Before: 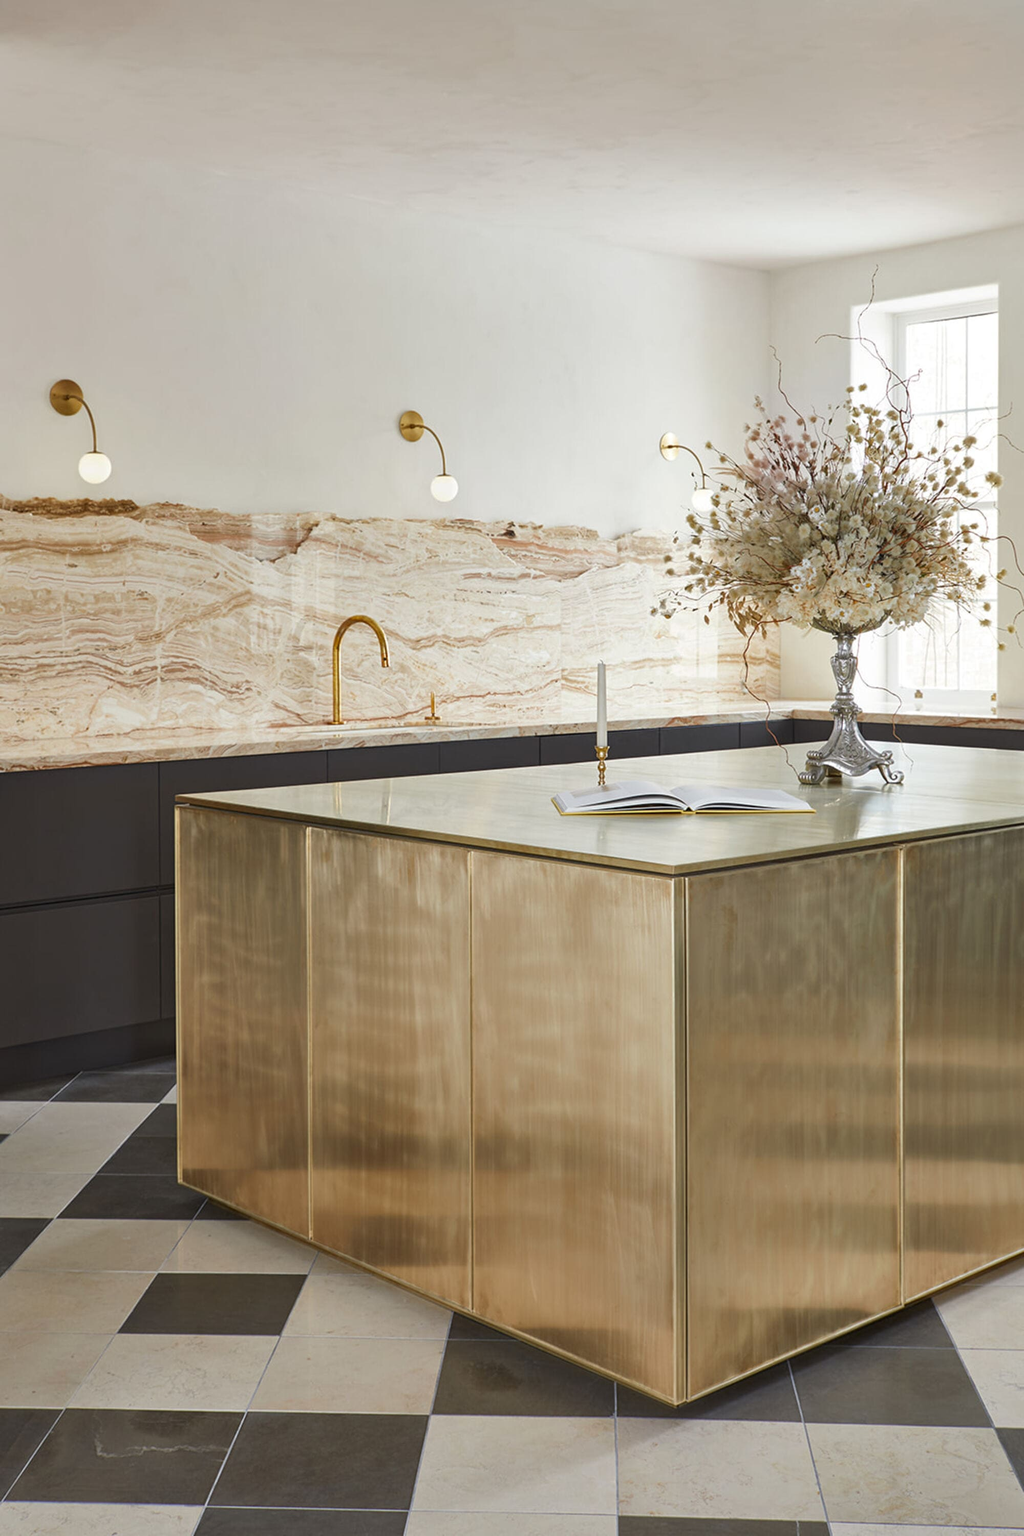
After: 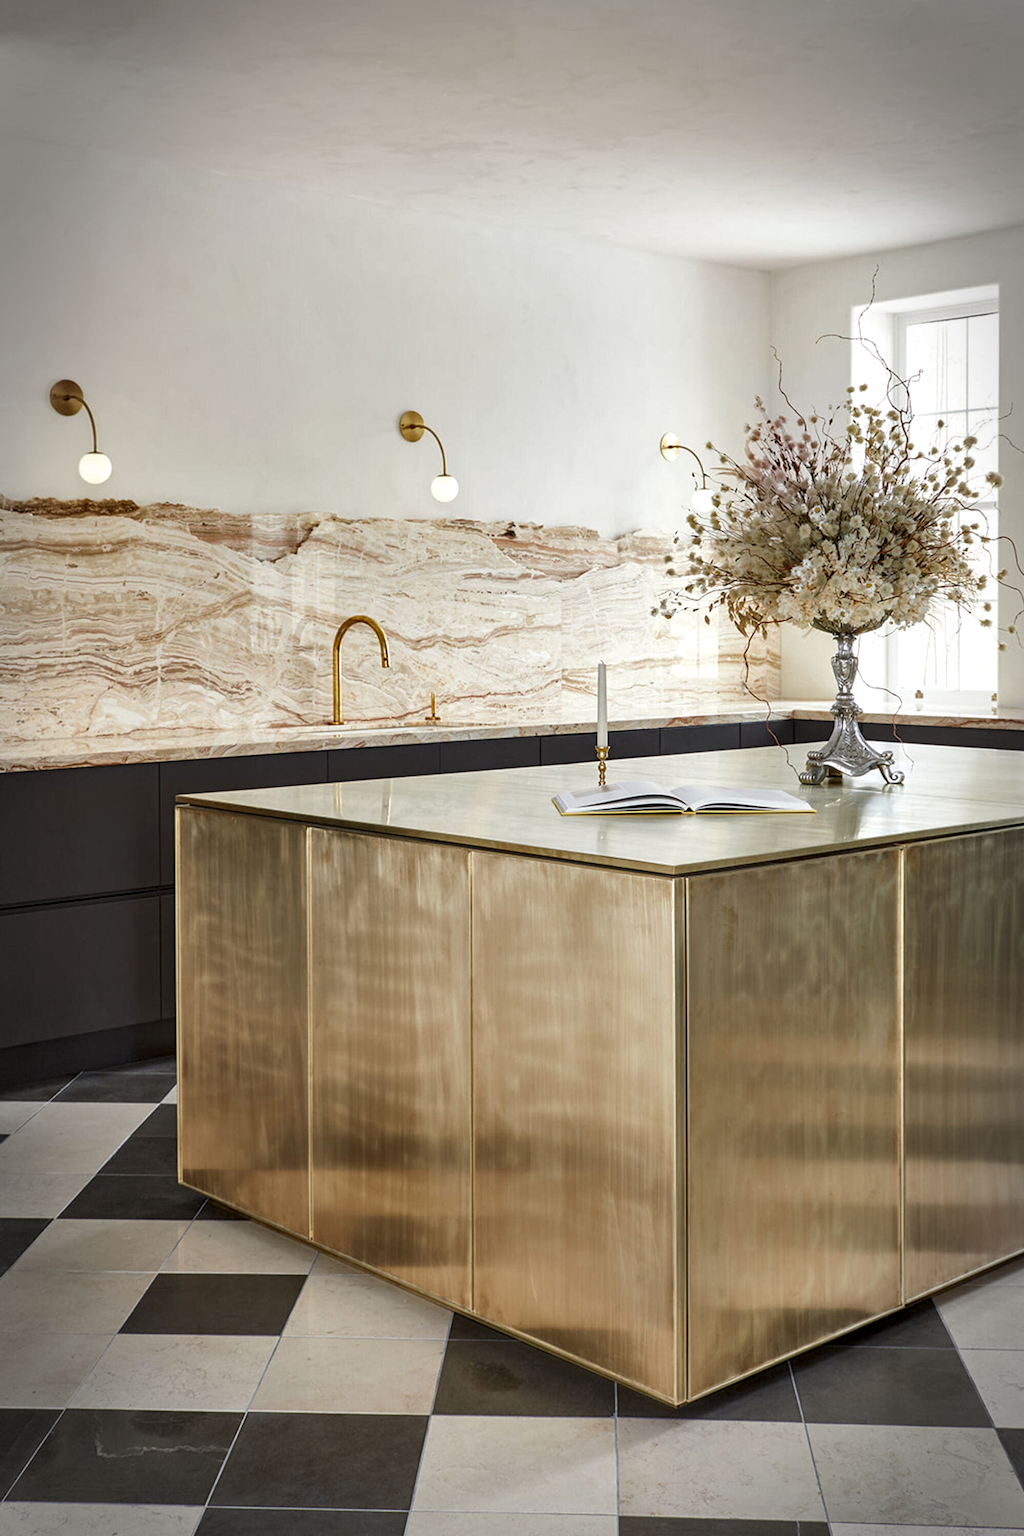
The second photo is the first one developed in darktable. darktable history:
vignetting: automatic ratio true, dithering 8-bit output
local contrast: detail 134%, midtone range 0.745
